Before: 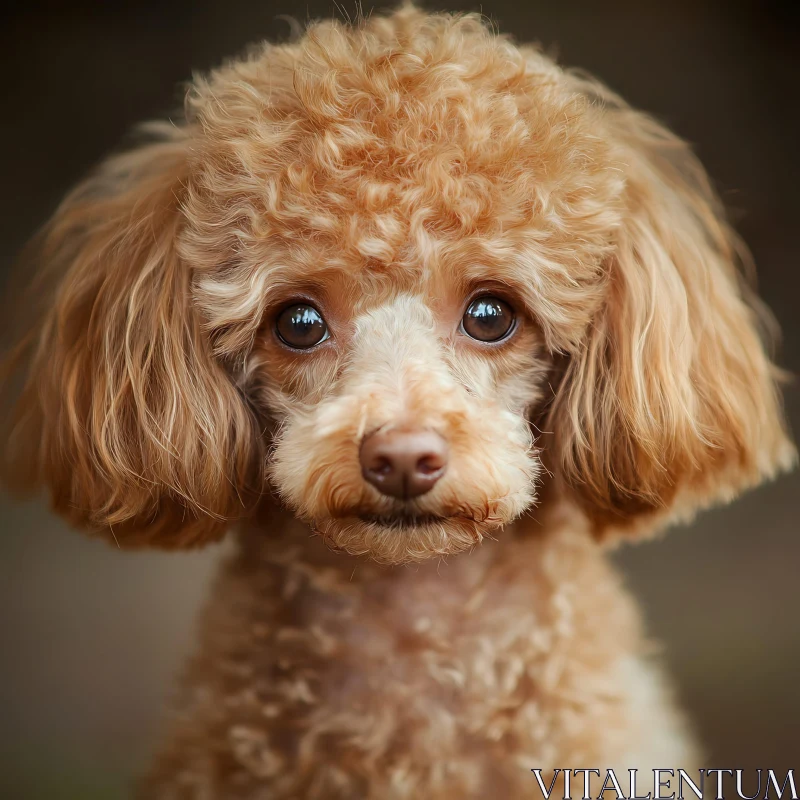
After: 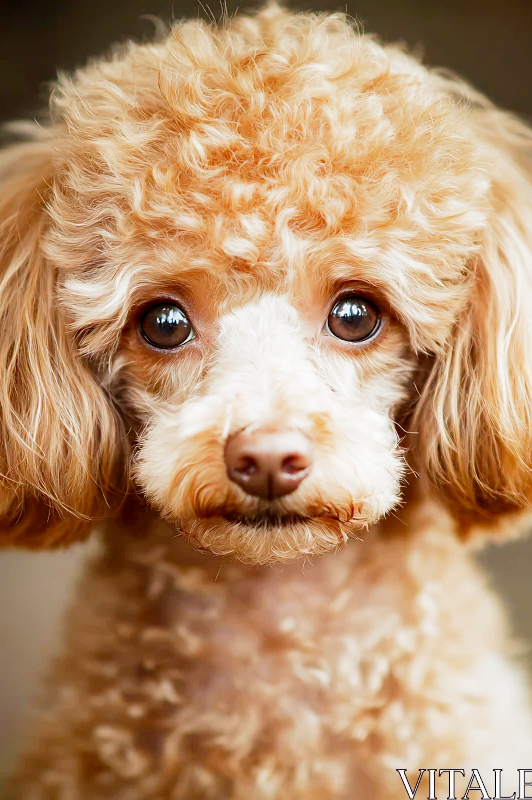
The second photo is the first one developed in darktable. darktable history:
crop: left 16.899%, right 16.556%
filmic rgb: middle gray luminance 9.23%, black relative exposure -10.55 EV, white relative exposure 3.45 EV, threshold 6 EV, target black luminance 0%, hardness 5.98, latitude 59.69%, contrast 1.087, highlights saturation mix 5%, shadows ↔ highlights balance 29.23%, add noise in highlights 0, preserve chrominance no, color science v3 (2019), use custom middle-gray values true, iterations of high-quality reconstruction 0, contrast in highlights soft, enable highlight reconstruction true
